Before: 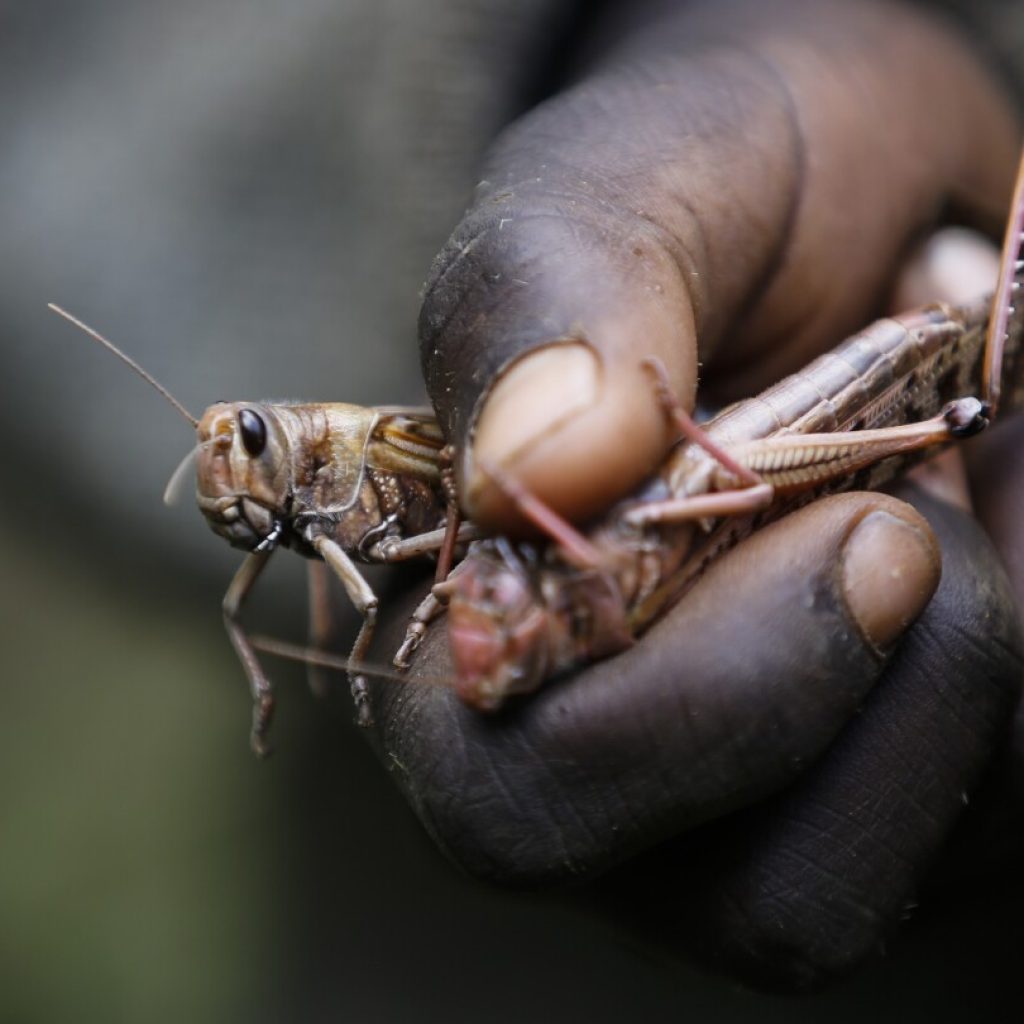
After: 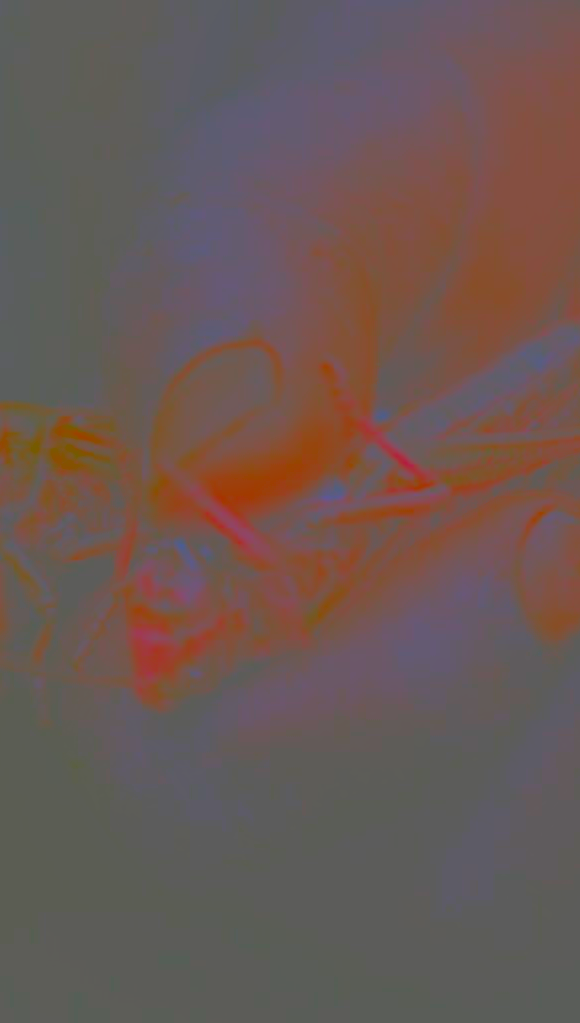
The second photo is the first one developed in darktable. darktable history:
crop: left 31.456%, top 0.019%, right 11.779%
contrast brightness saturation: contrast -0.985, brightness -0.164, saturation 0.756
